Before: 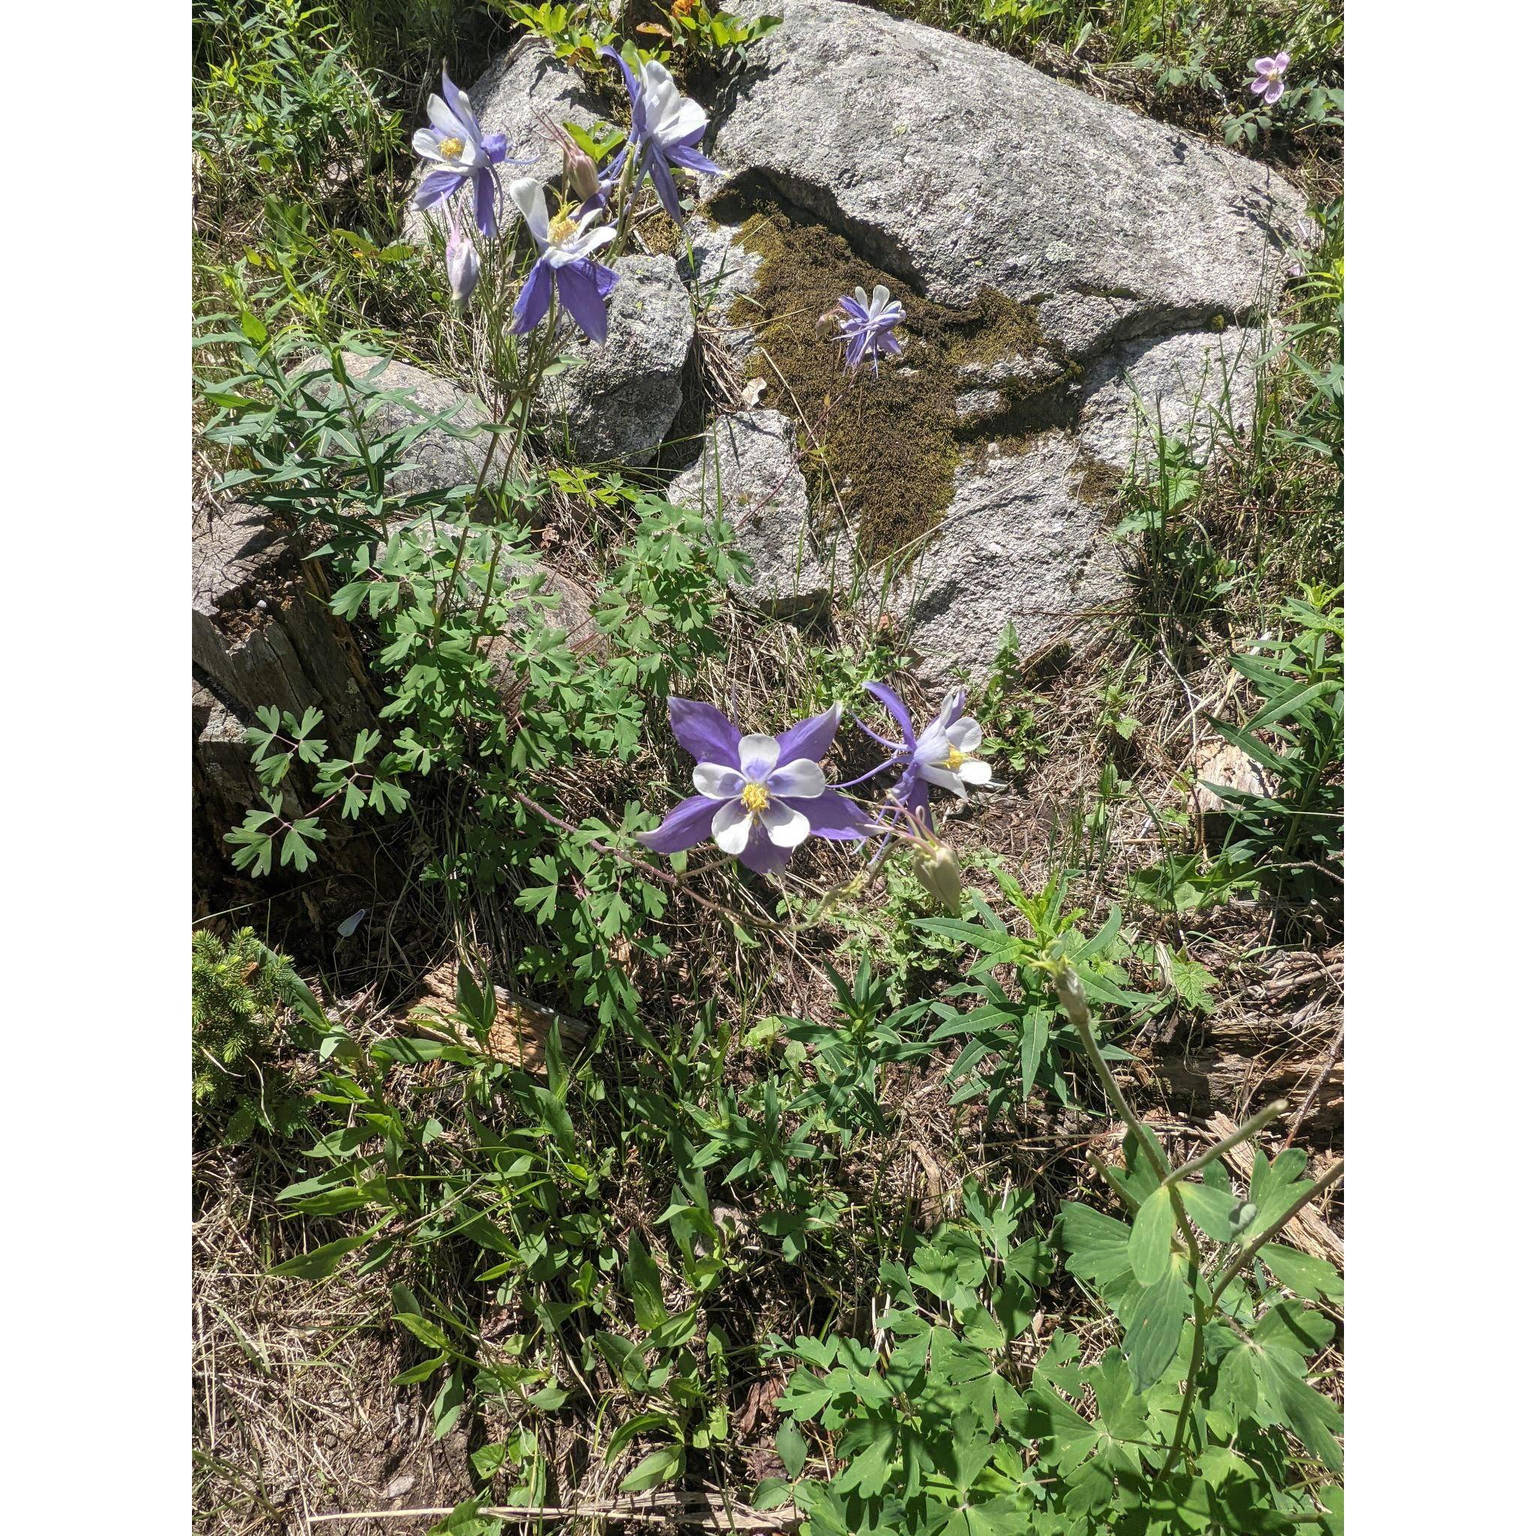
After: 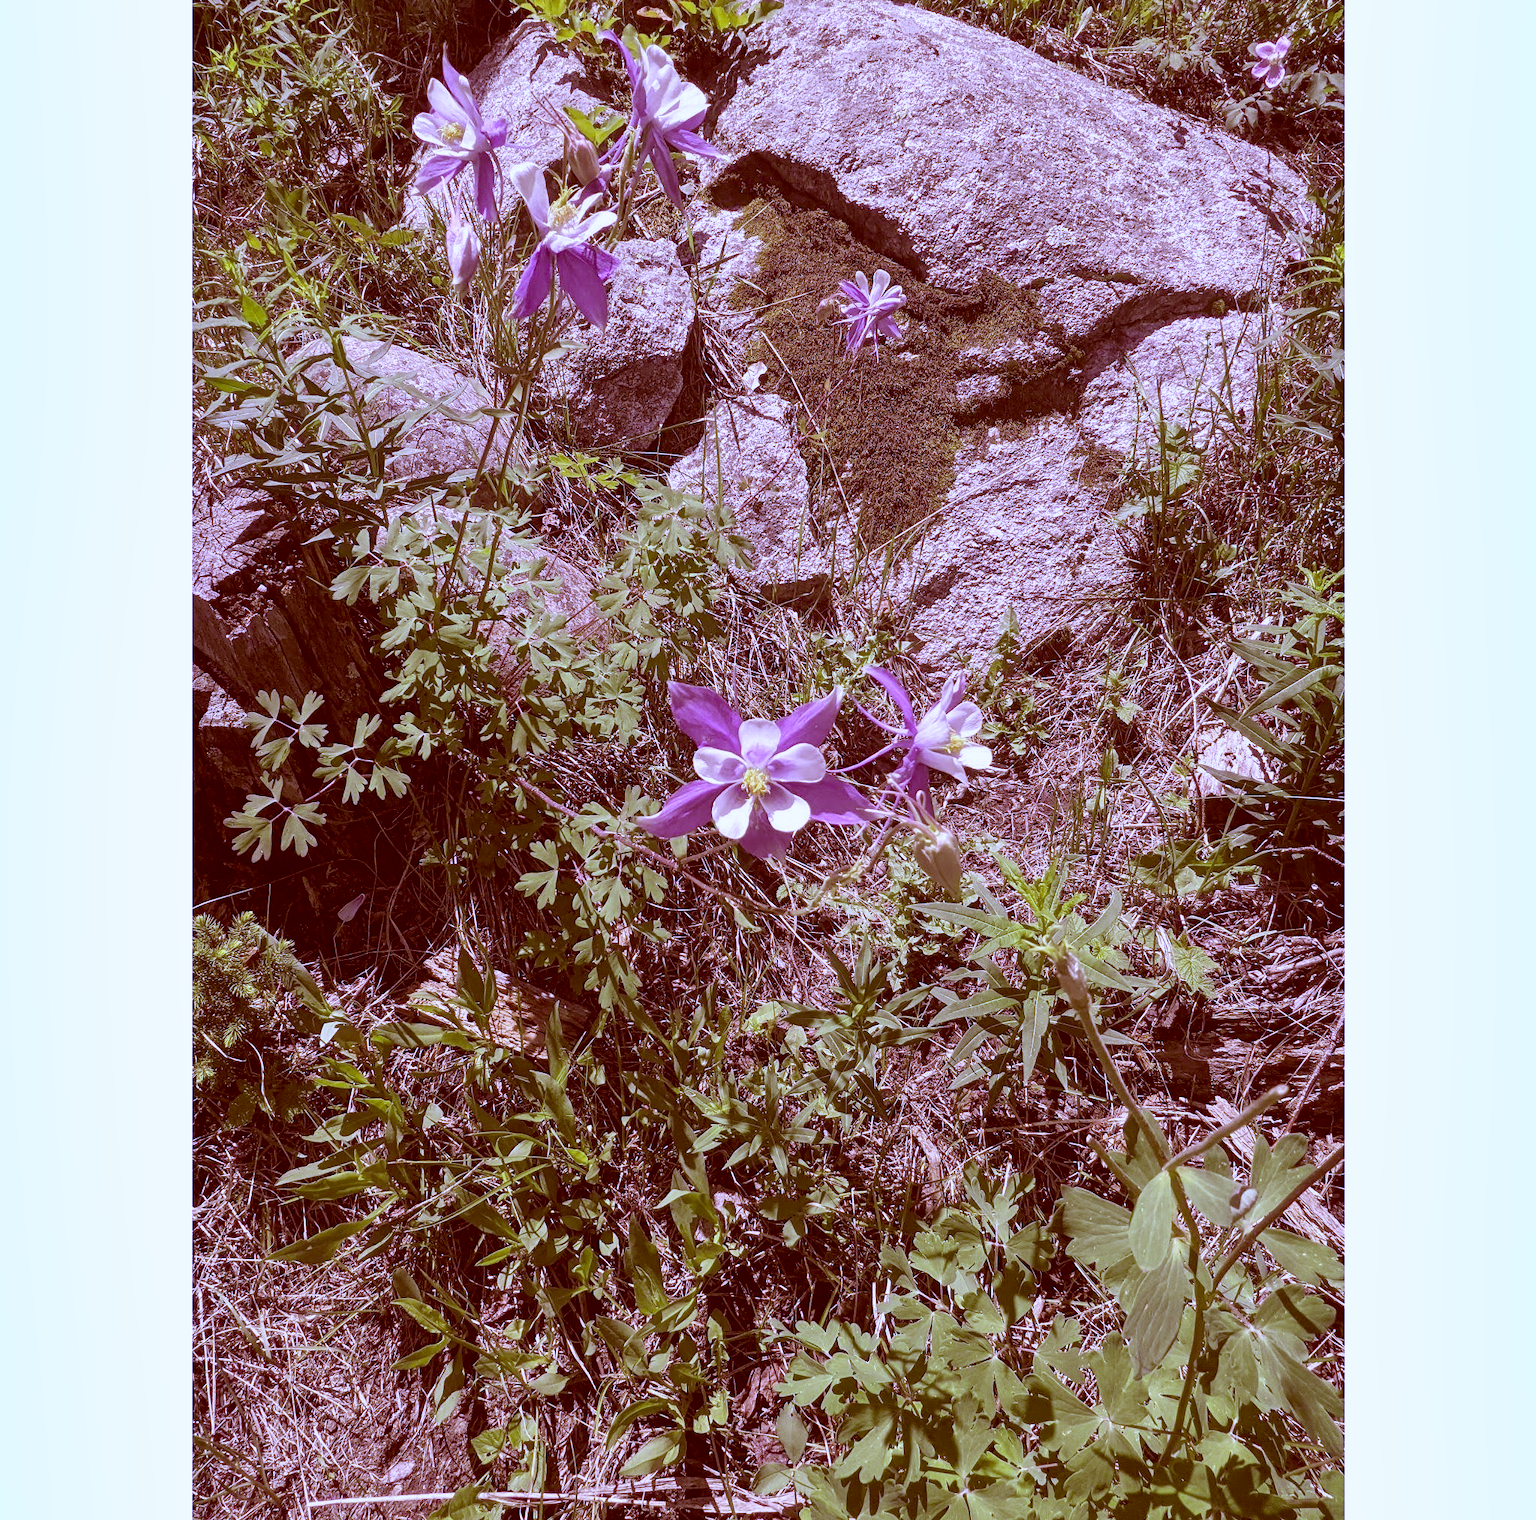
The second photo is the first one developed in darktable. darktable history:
shadows and highlights: radius 264.75, soften with gaussian
crop: top 1.049%, right 0.001%
white balance: red 0.766, blue 1.537
color correction: highlights a* 9.03, highlights b* 8.71, shadows a* 40, shadows b* 40, saturation 0.8
